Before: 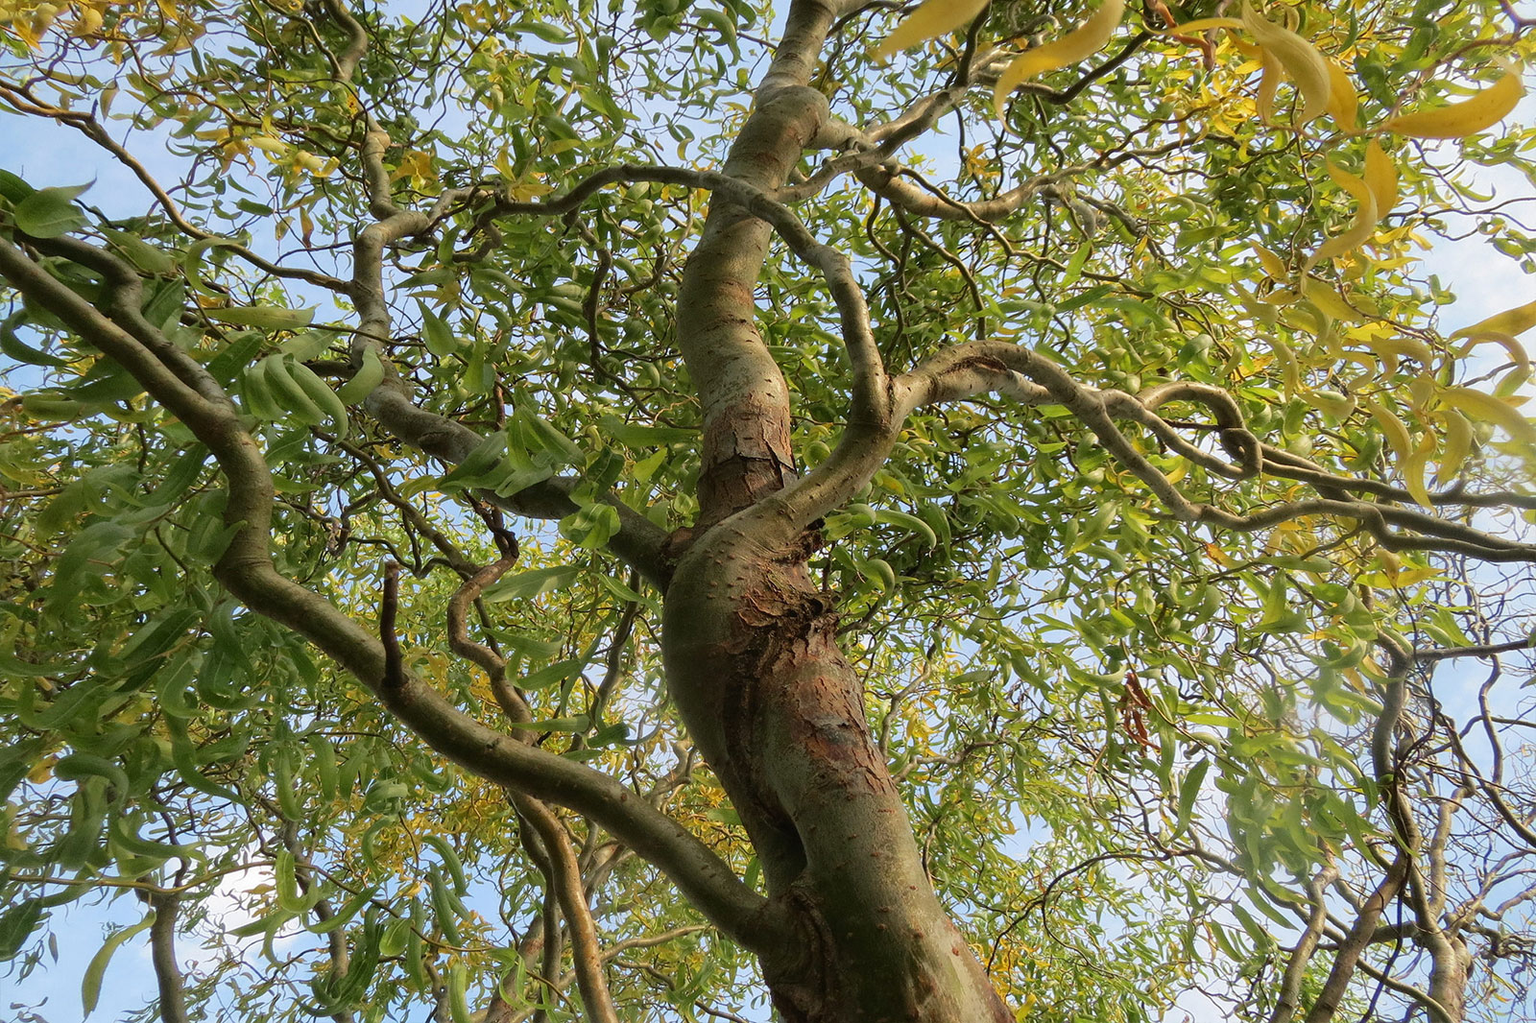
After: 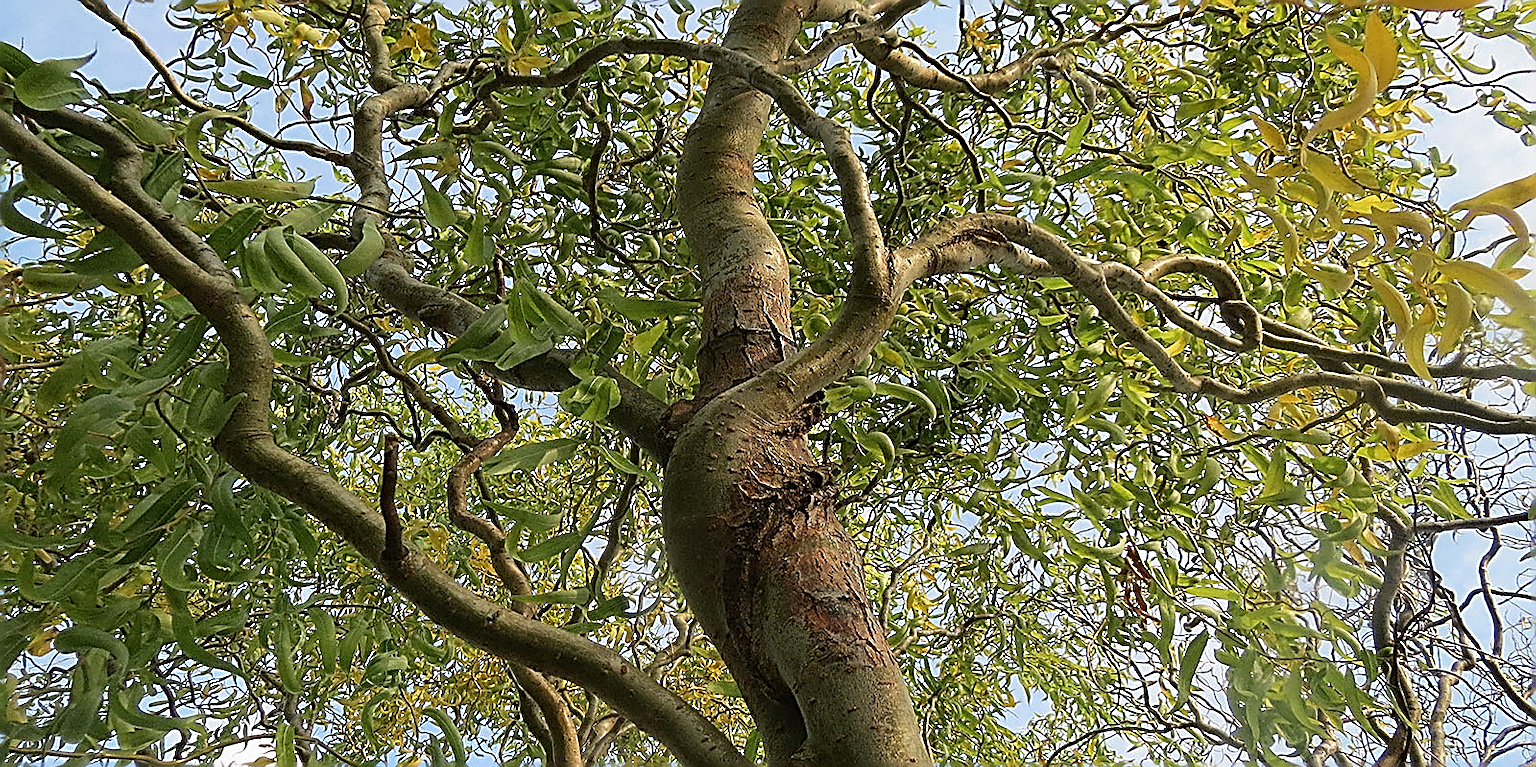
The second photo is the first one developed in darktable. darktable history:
crop and rotate: top 12.5%, bottom 12.5%
sharpen: amount 2
rgb levels: preserve colors max RGB
